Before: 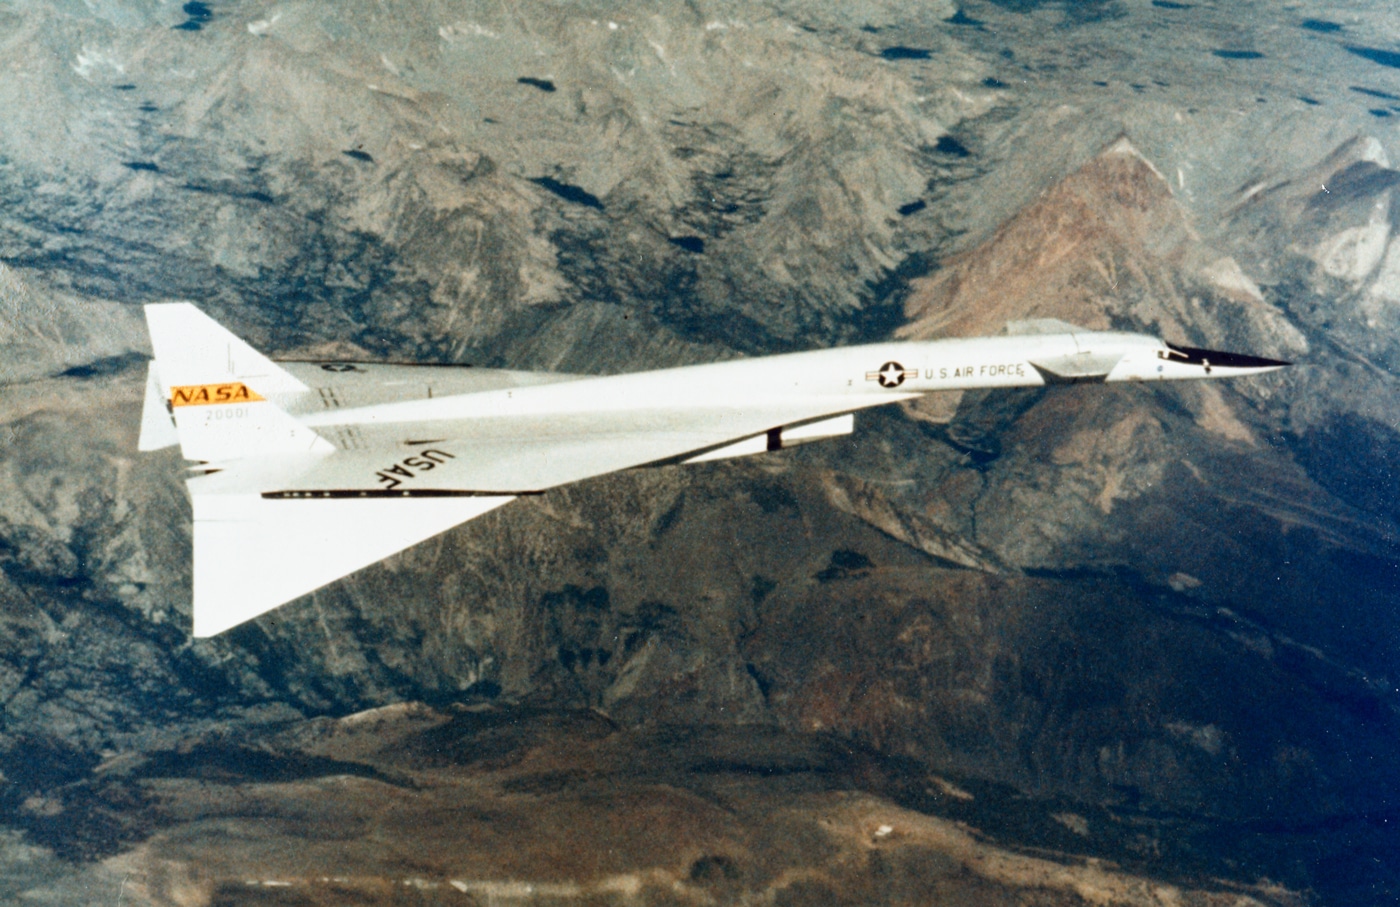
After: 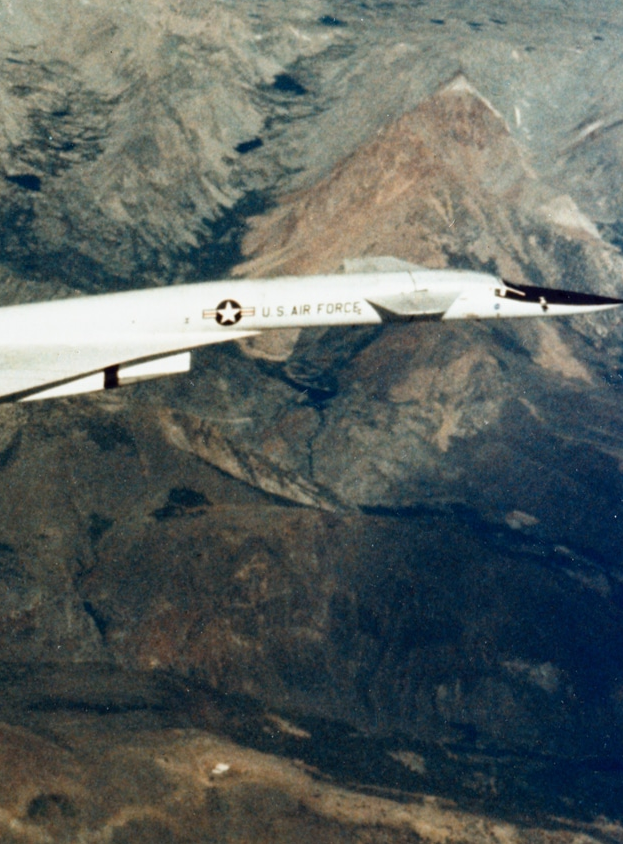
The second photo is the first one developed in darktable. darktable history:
crop: left 47.386%, top 6.903%, right 8.054%
